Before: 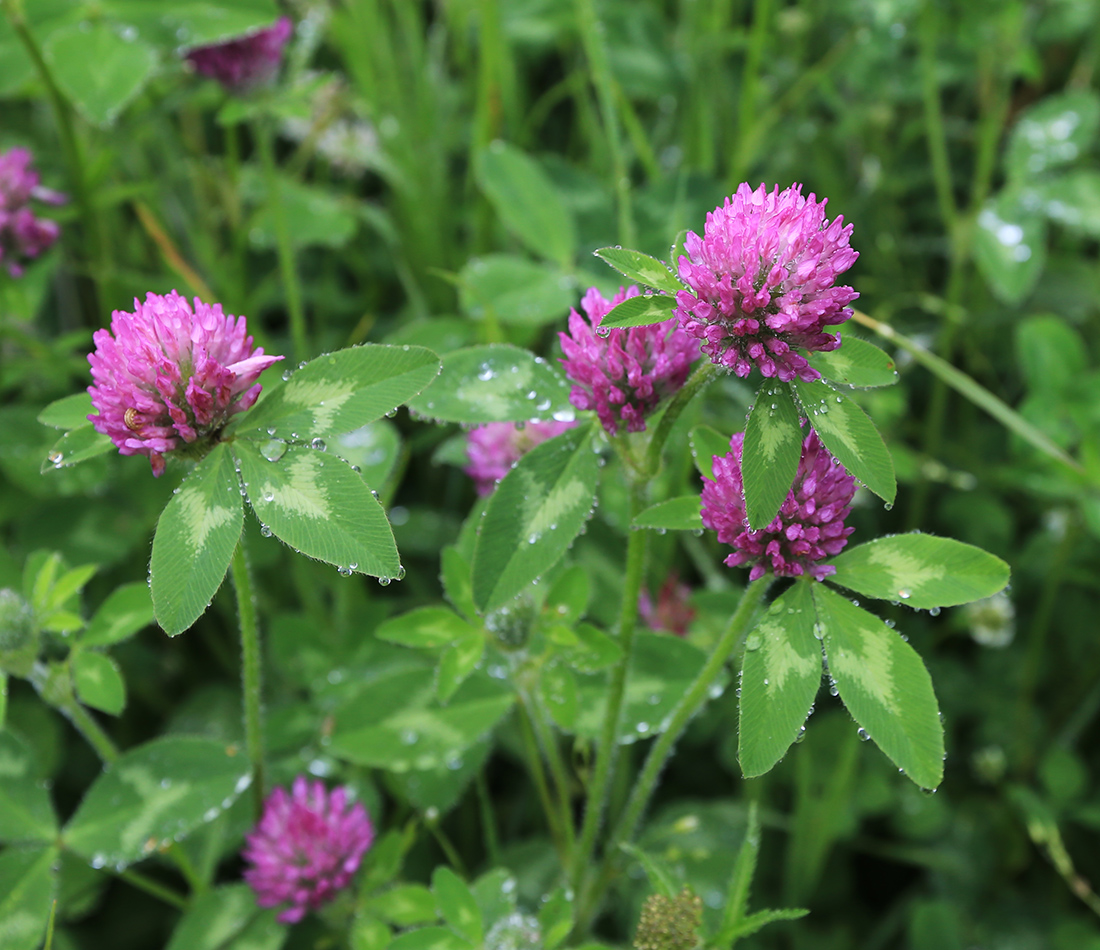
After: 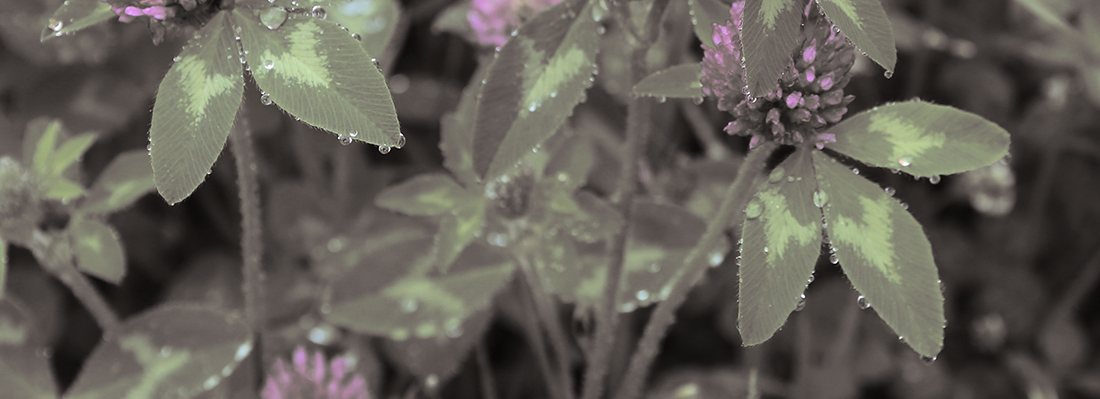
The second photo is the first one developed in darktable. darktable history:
crop: top 45.551%, bottom 12.262%
shadows and highlights: radius 334.93, shadows 63.48, highlights 6.06, compress 87.7%, highlights color adjustment 39.73%, soften with gaussian
split-toning: shadows › hue 26°, shadows › saturation 0.09, highlights › hue 40°, highlights › saturation 0.18, balance -63, compress 0%
